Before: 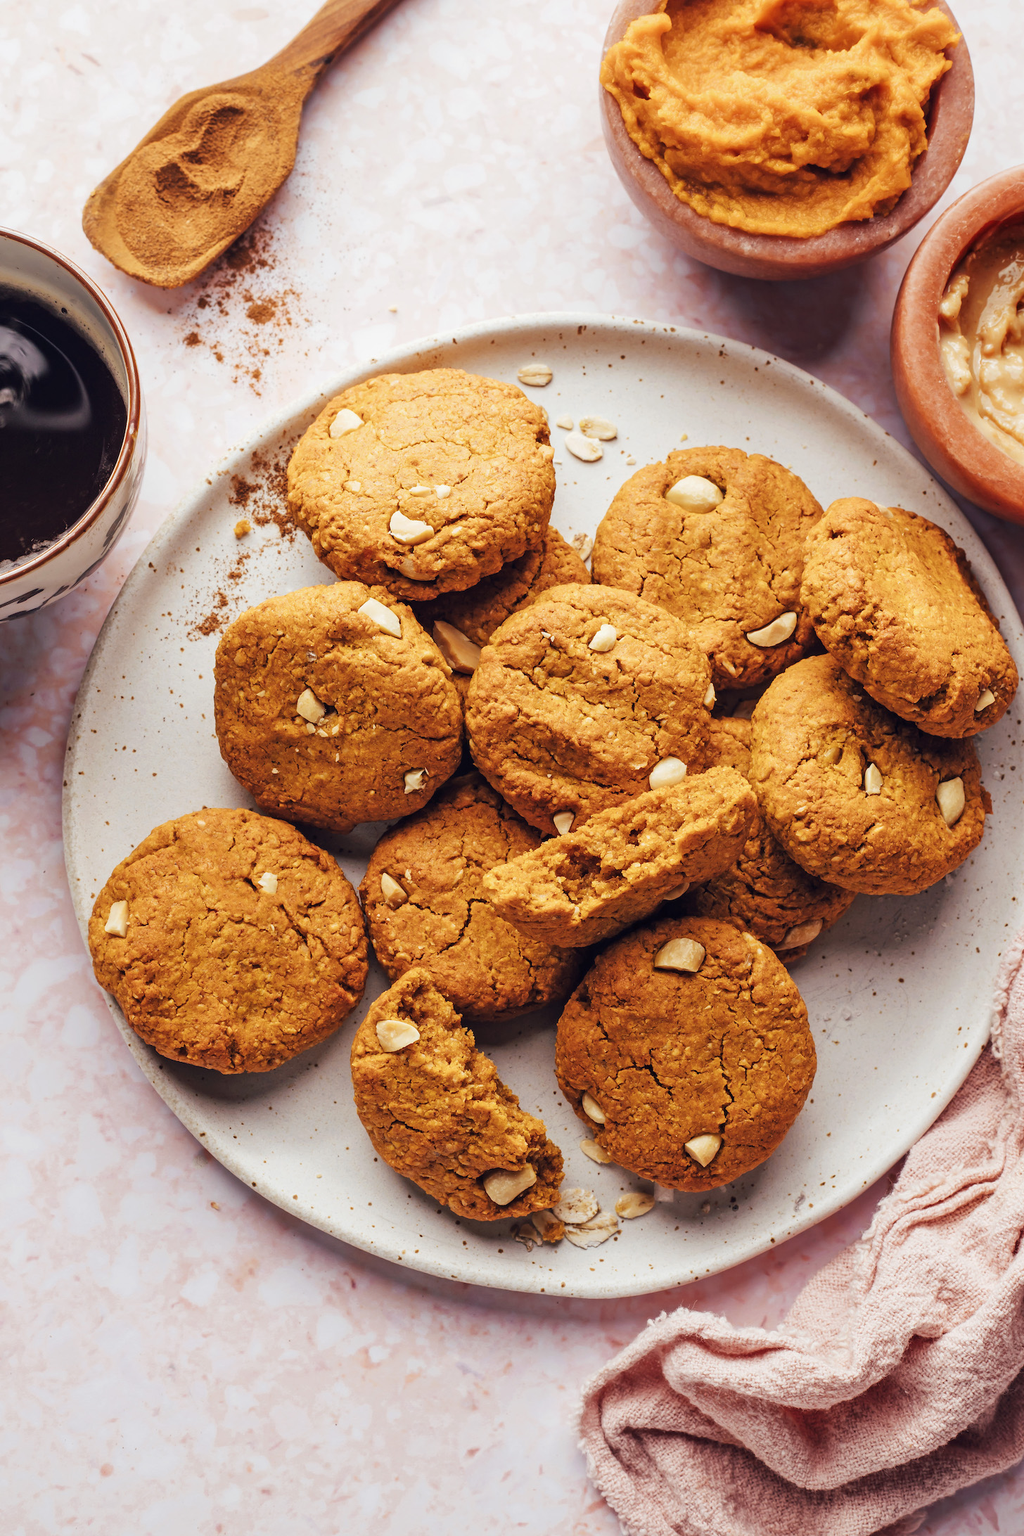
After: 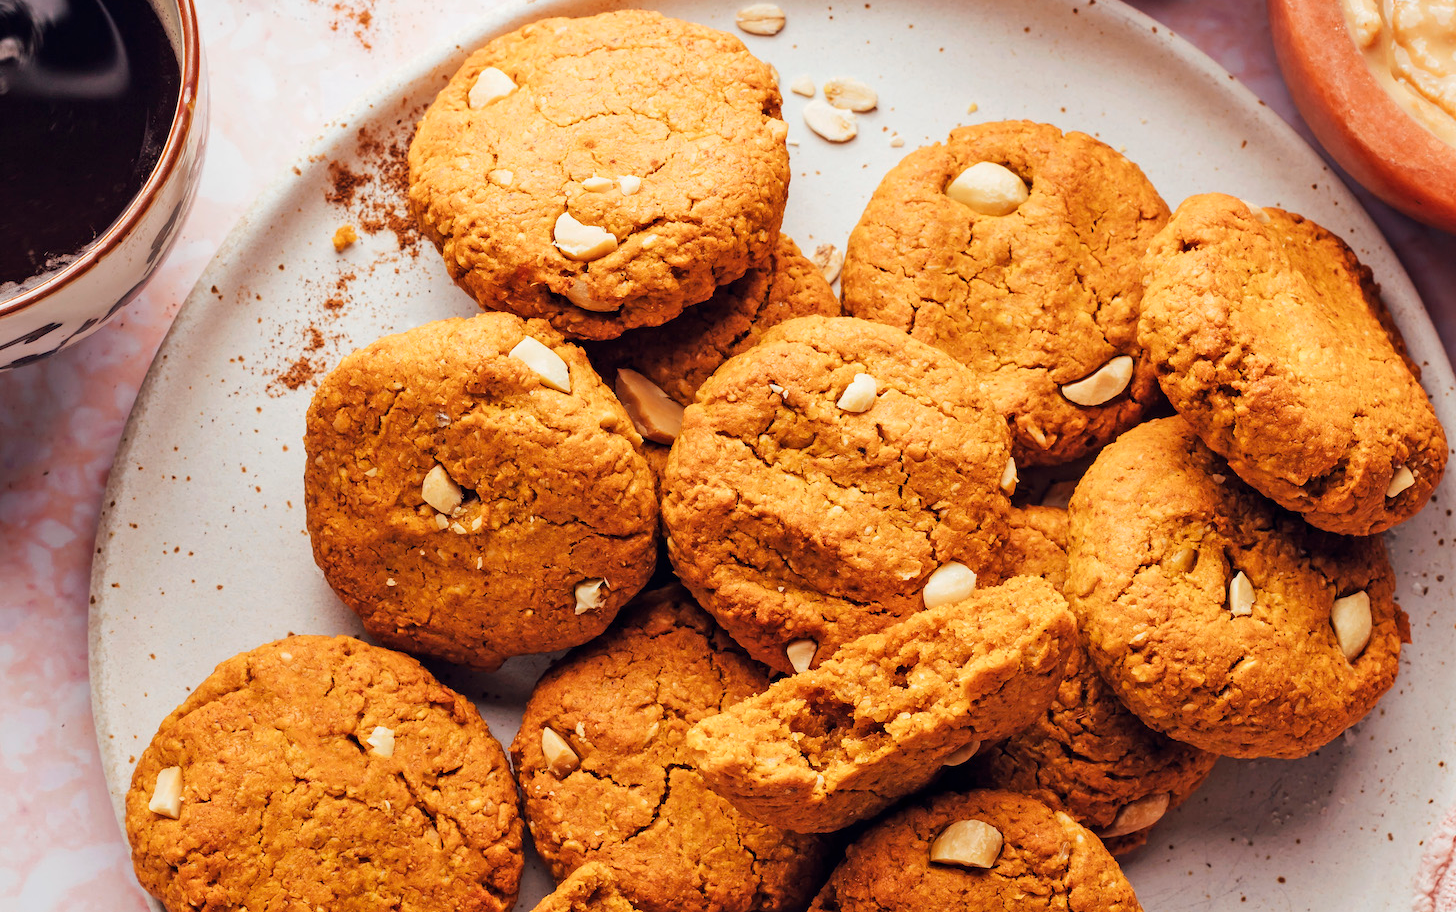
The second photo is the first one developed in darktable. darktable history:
crop and rotate: top 23.562%, bottom 34.67%
